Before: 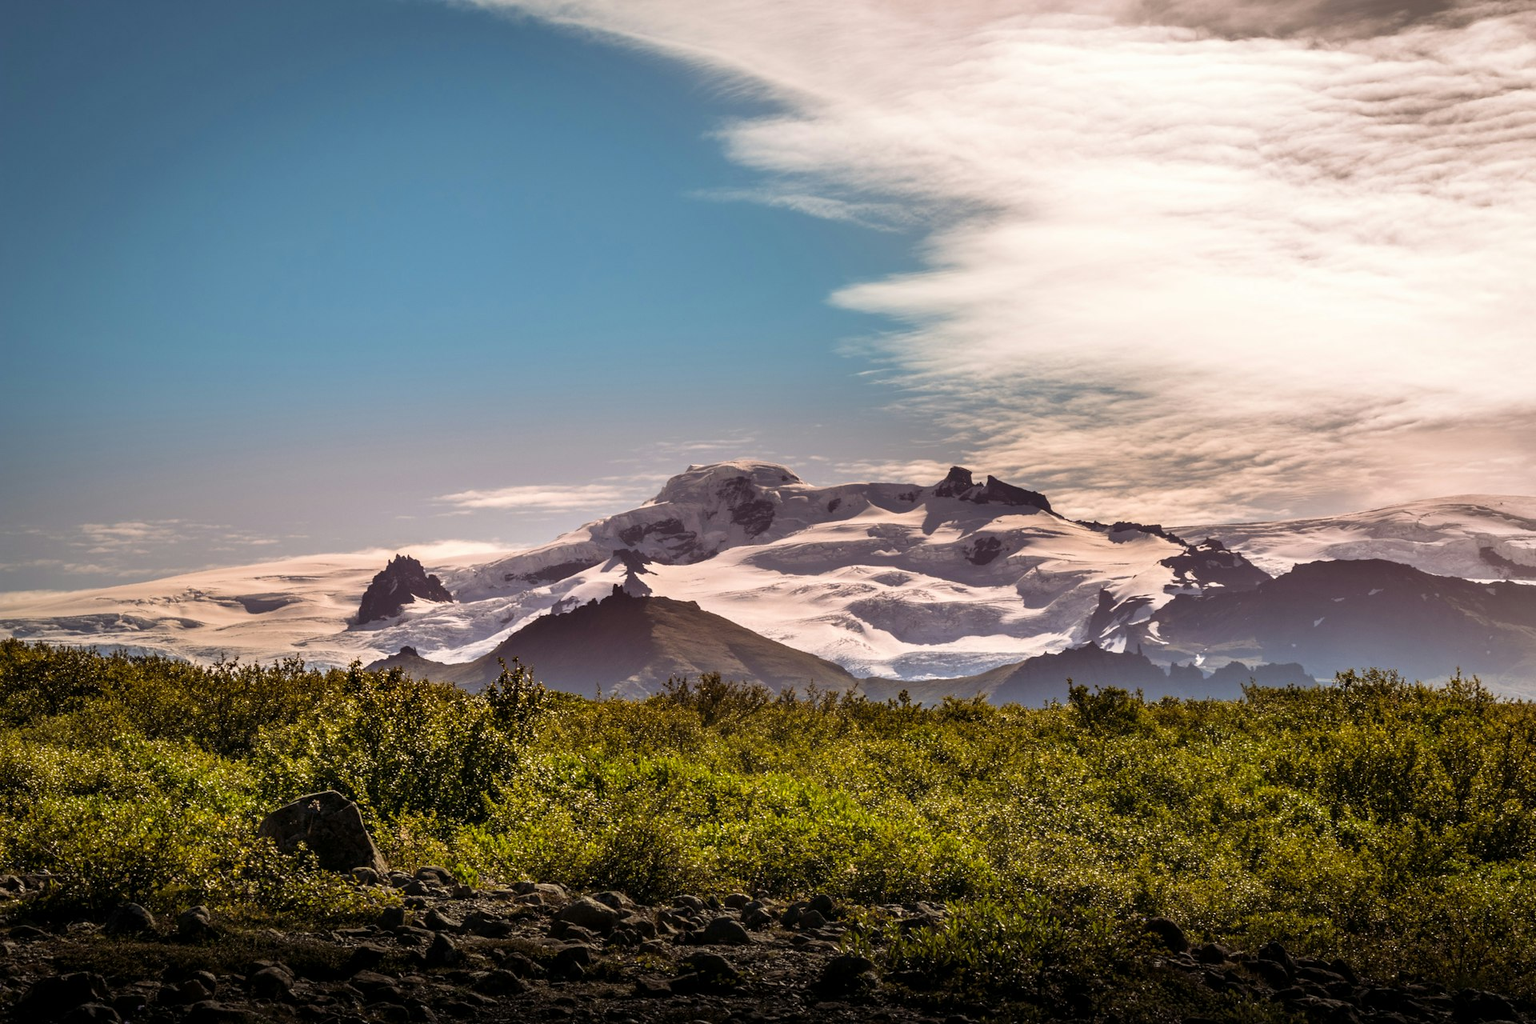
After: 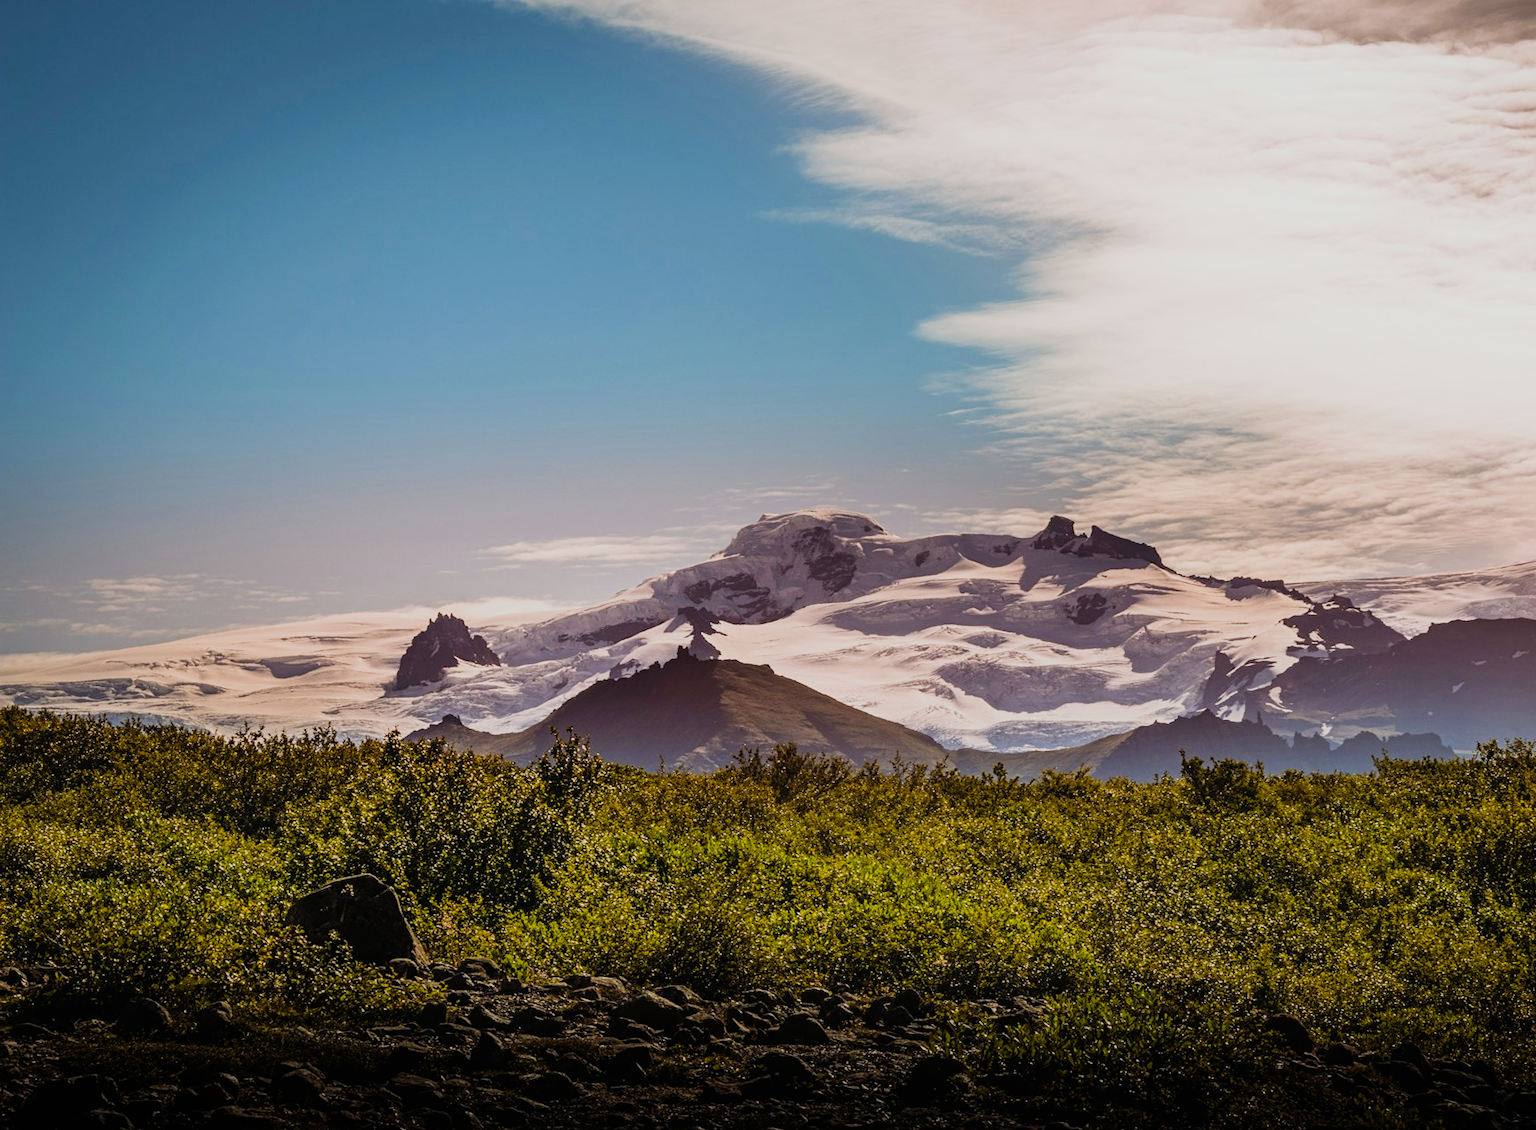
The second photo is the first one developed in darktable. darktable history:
contrast equalizer: y [[0.439, 0.44, 0.442, 0.457, 0.493, 0.498], [0.5 ×6], [0.5 ×6], [0 ×6], [0 ×6]]
sigmoid: on, module defaults
crop: right 9.509%, bottom 0.031%
